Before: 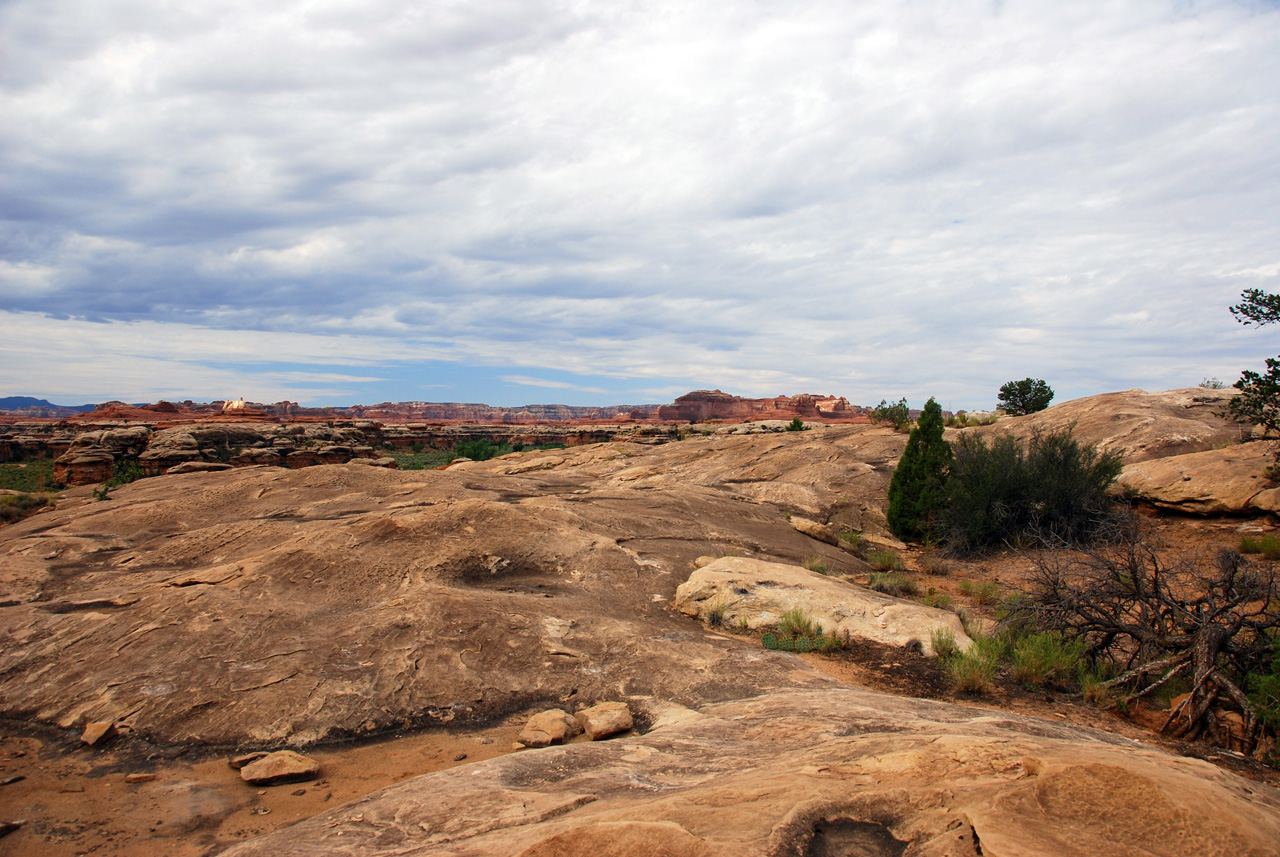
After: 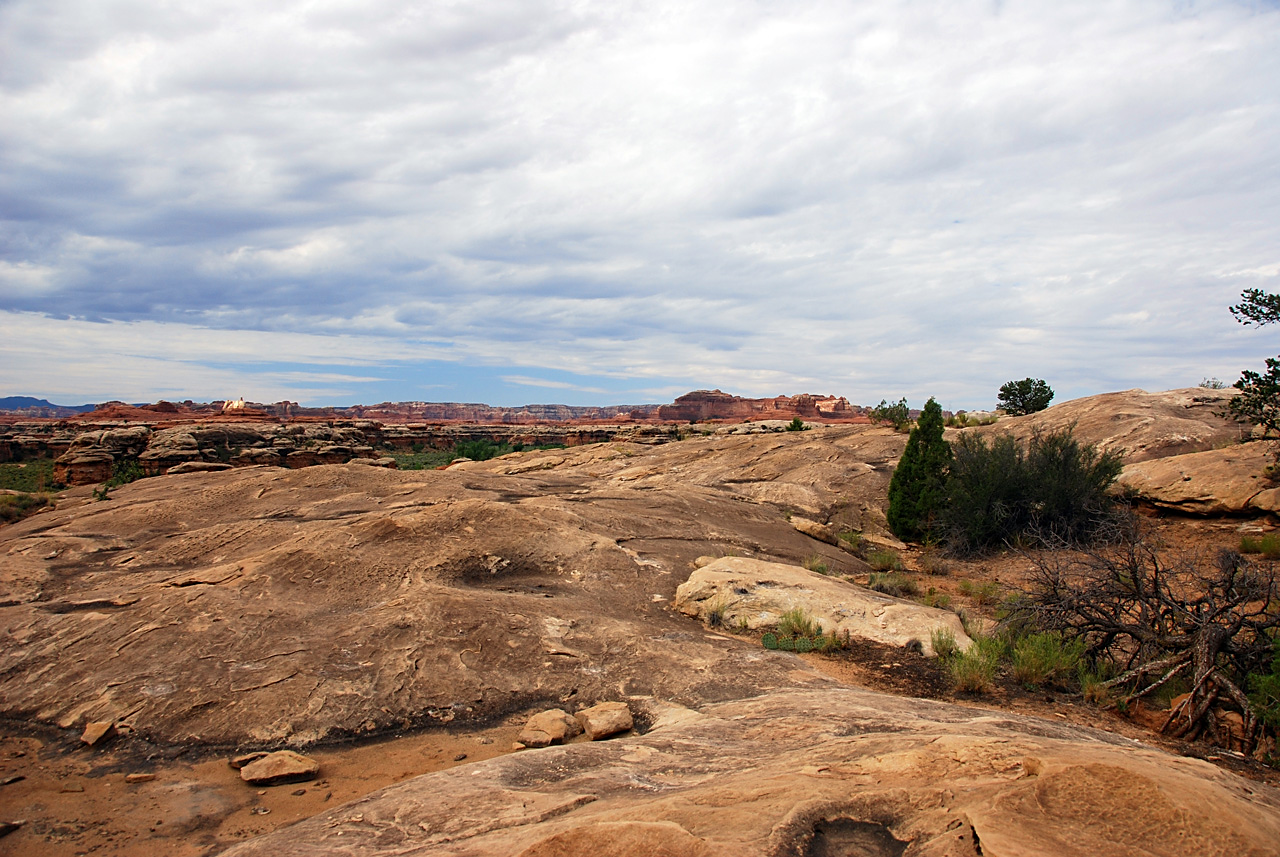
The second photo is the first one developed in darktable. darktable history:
sharpen: radius 1.834, amount 0.397, threshold 1.359
